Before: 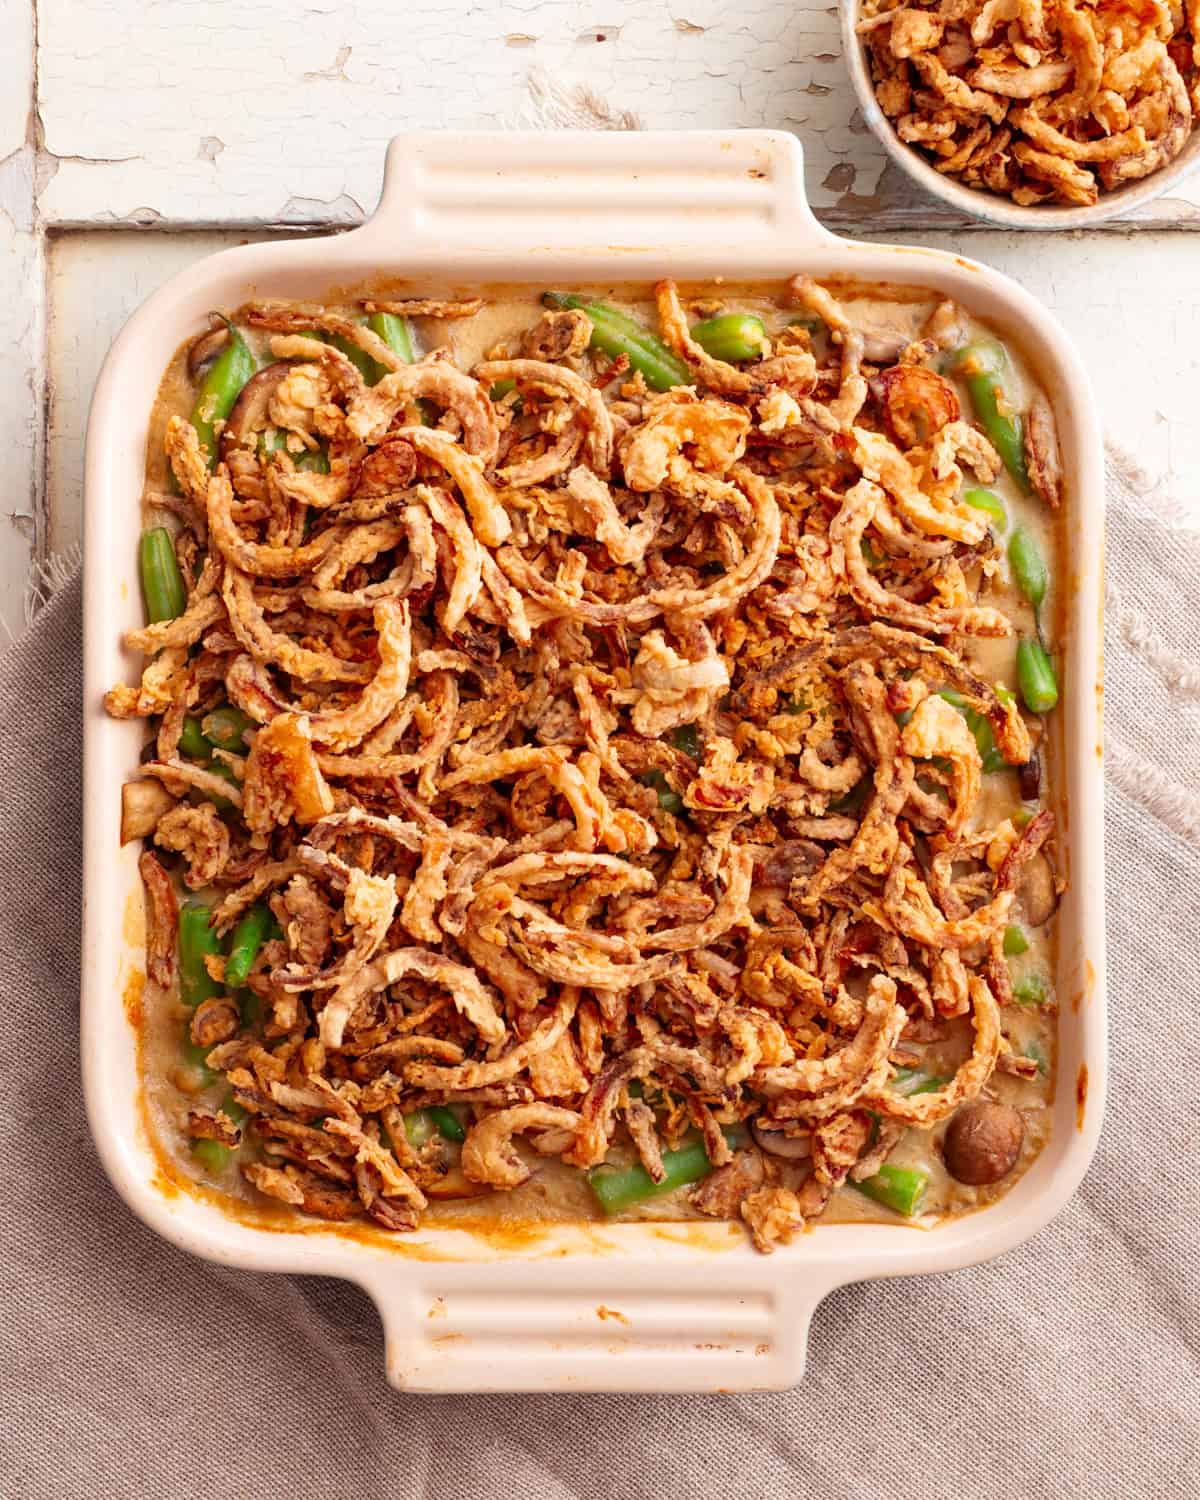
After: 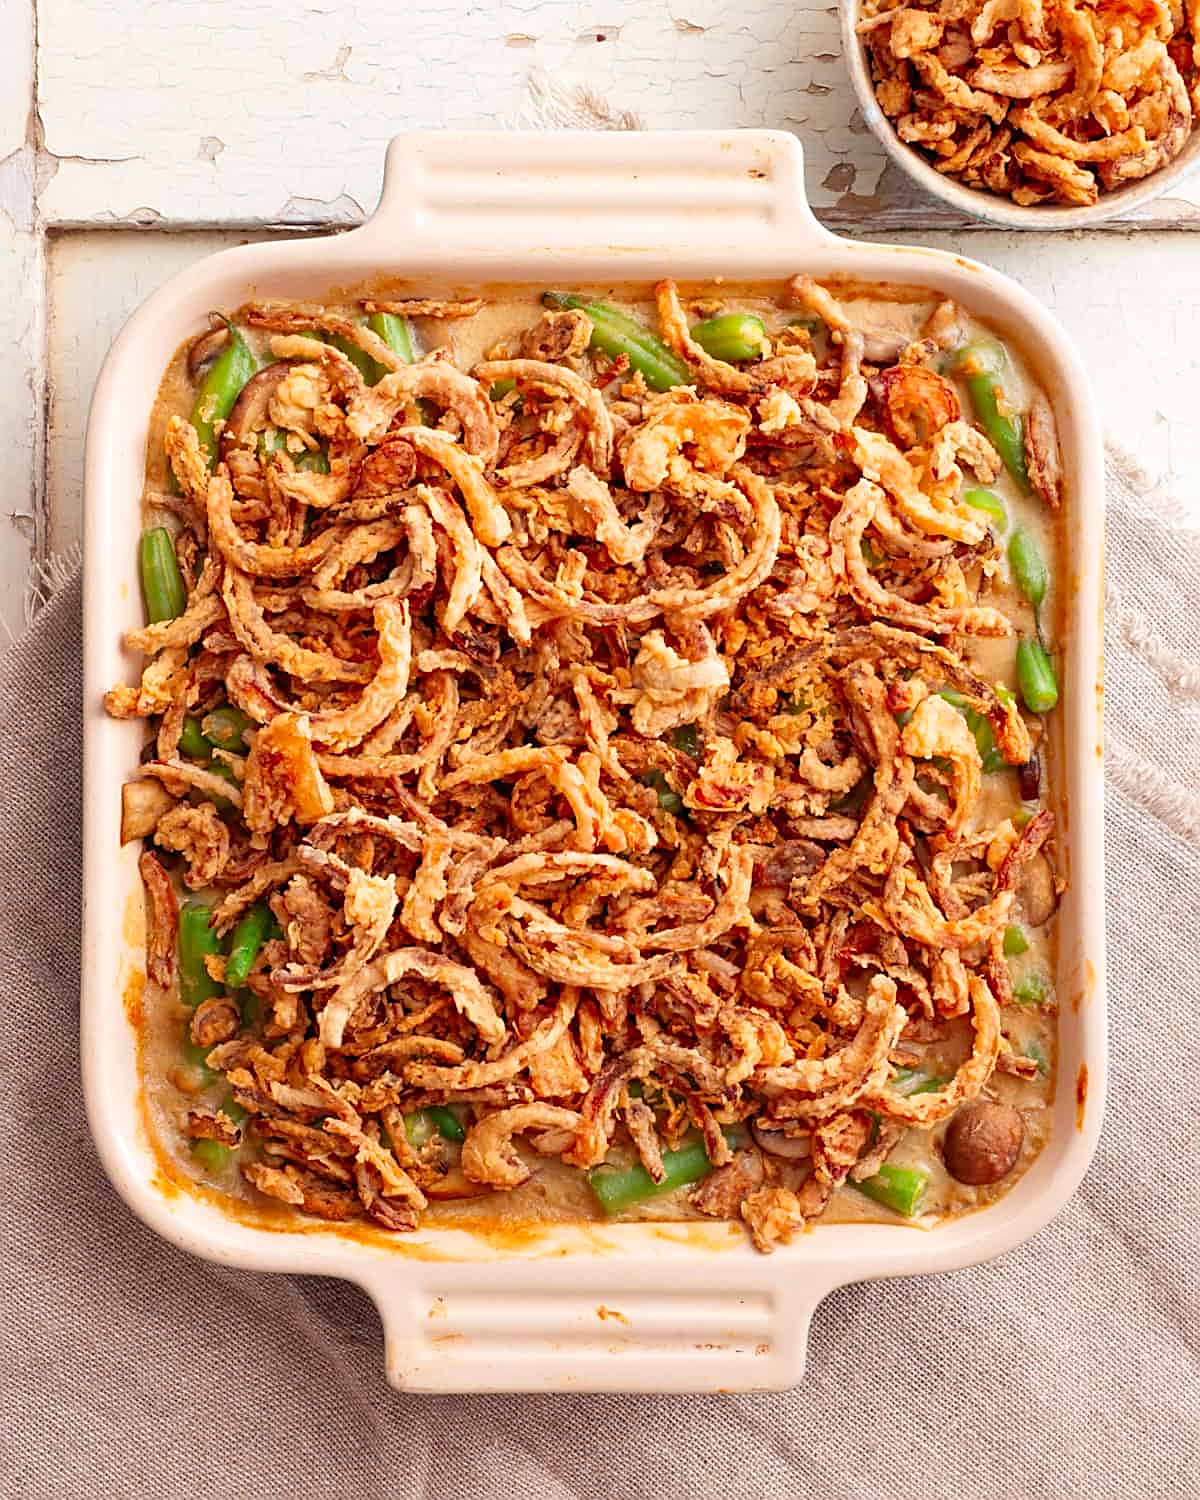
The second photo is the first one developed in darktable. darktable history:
levels: levels [0, 0.478, 1]
sharpen: amount 0.497
tone equalizer: edges refinement/feathering 500, mask exposure compensation -1.57 EV, preserve details no
